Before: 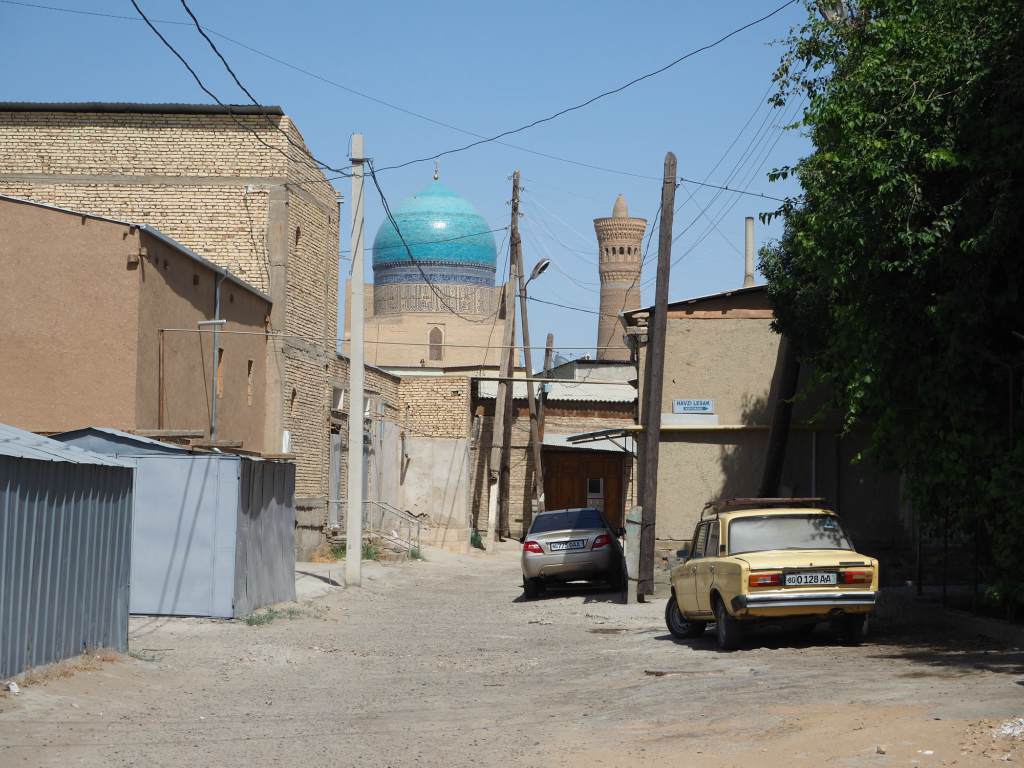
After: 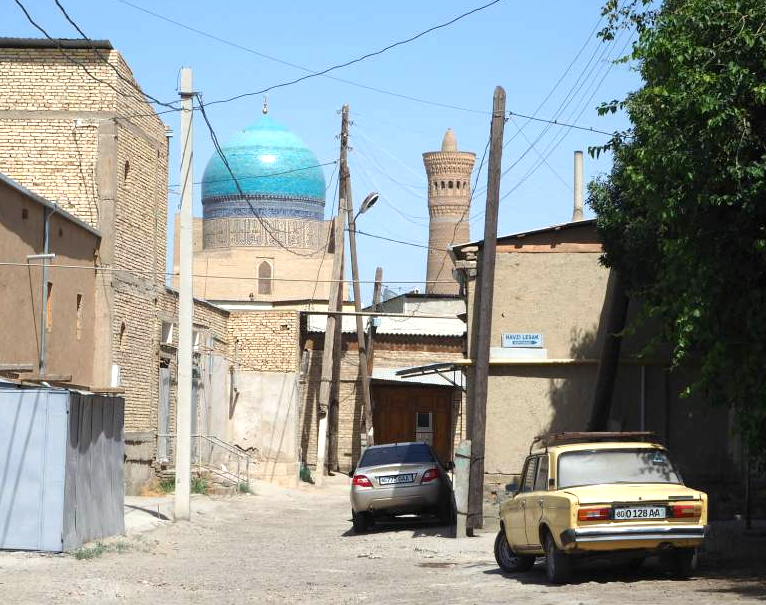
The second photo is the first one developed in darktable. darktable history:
crop: left 16.768%, top 8.653%, right 8.362%, bottom 12.485%
exposure: exposure 0.636 EV, compensate highlight preservation false
